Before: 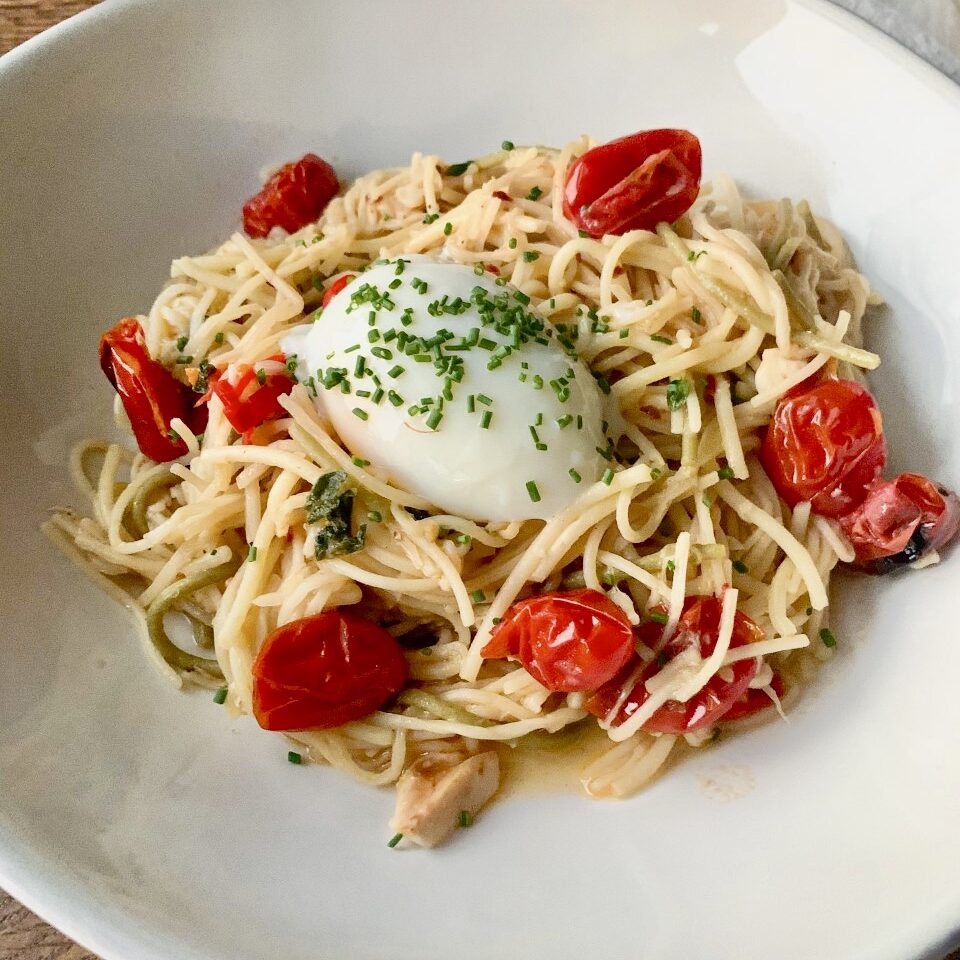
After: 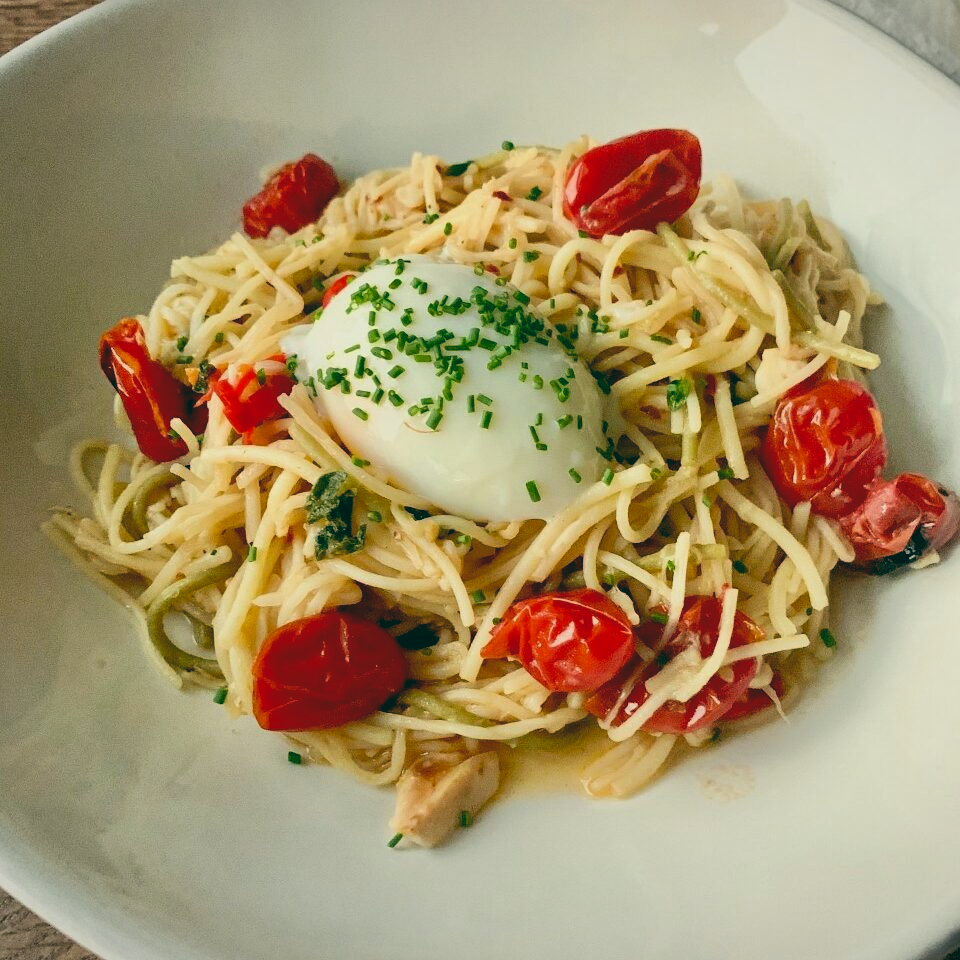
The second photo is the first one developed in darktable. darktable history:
color balance: lift [1.005, 0.99, 1.007, 1.01], gamma [1, 1.034, 1.032, 0.966], gain [0.873, 1.055, 1.067, 0.933]
vignetting: fall-off start 85%, fall-off radius 80%, brightness -0.182, saturation -0.3, width/height ratio 1.219, dithering 8-bit output, unbound false
